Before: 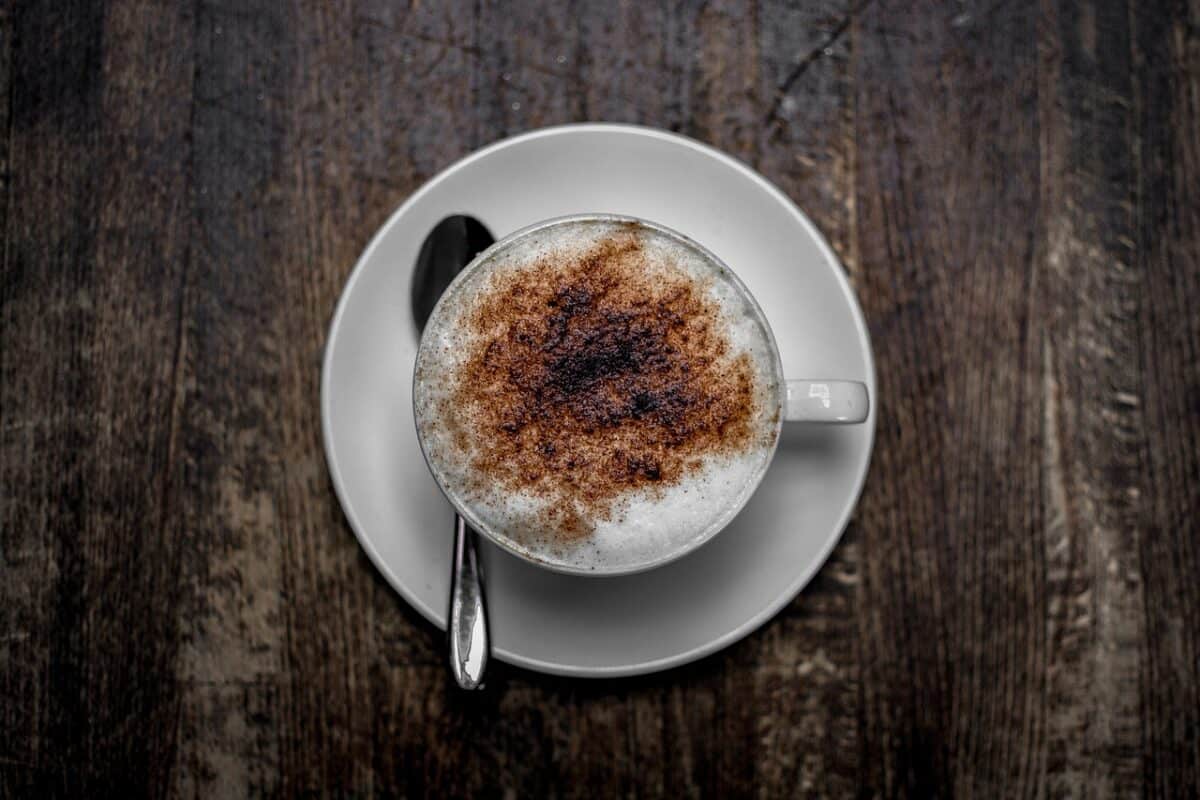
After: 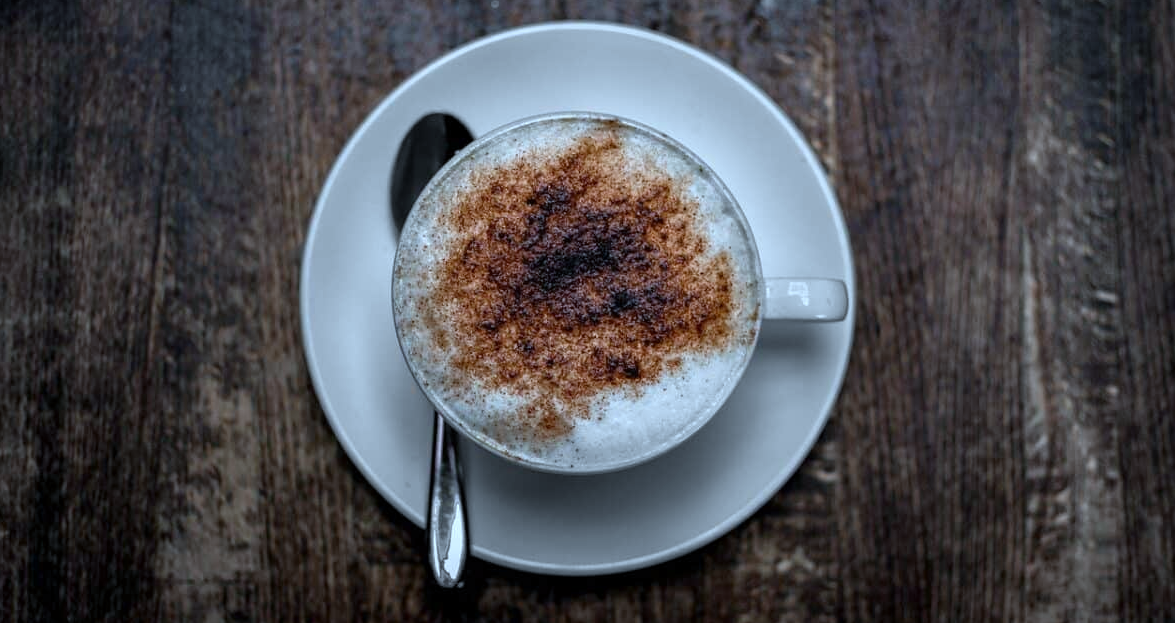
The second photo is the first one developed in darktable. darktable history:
color calibration: output R [1.063, -0.012, -0.003, 0], output G [0, 1.022, 0.021, 0], output B [-0.079, 0.047, 1, 0], illuminant custom, x 0.389, y 0.387, temperature 3838.64 K
crop and rotate: left 1.814%, top 12.818%, right 0.25%, bottom 9.225%
